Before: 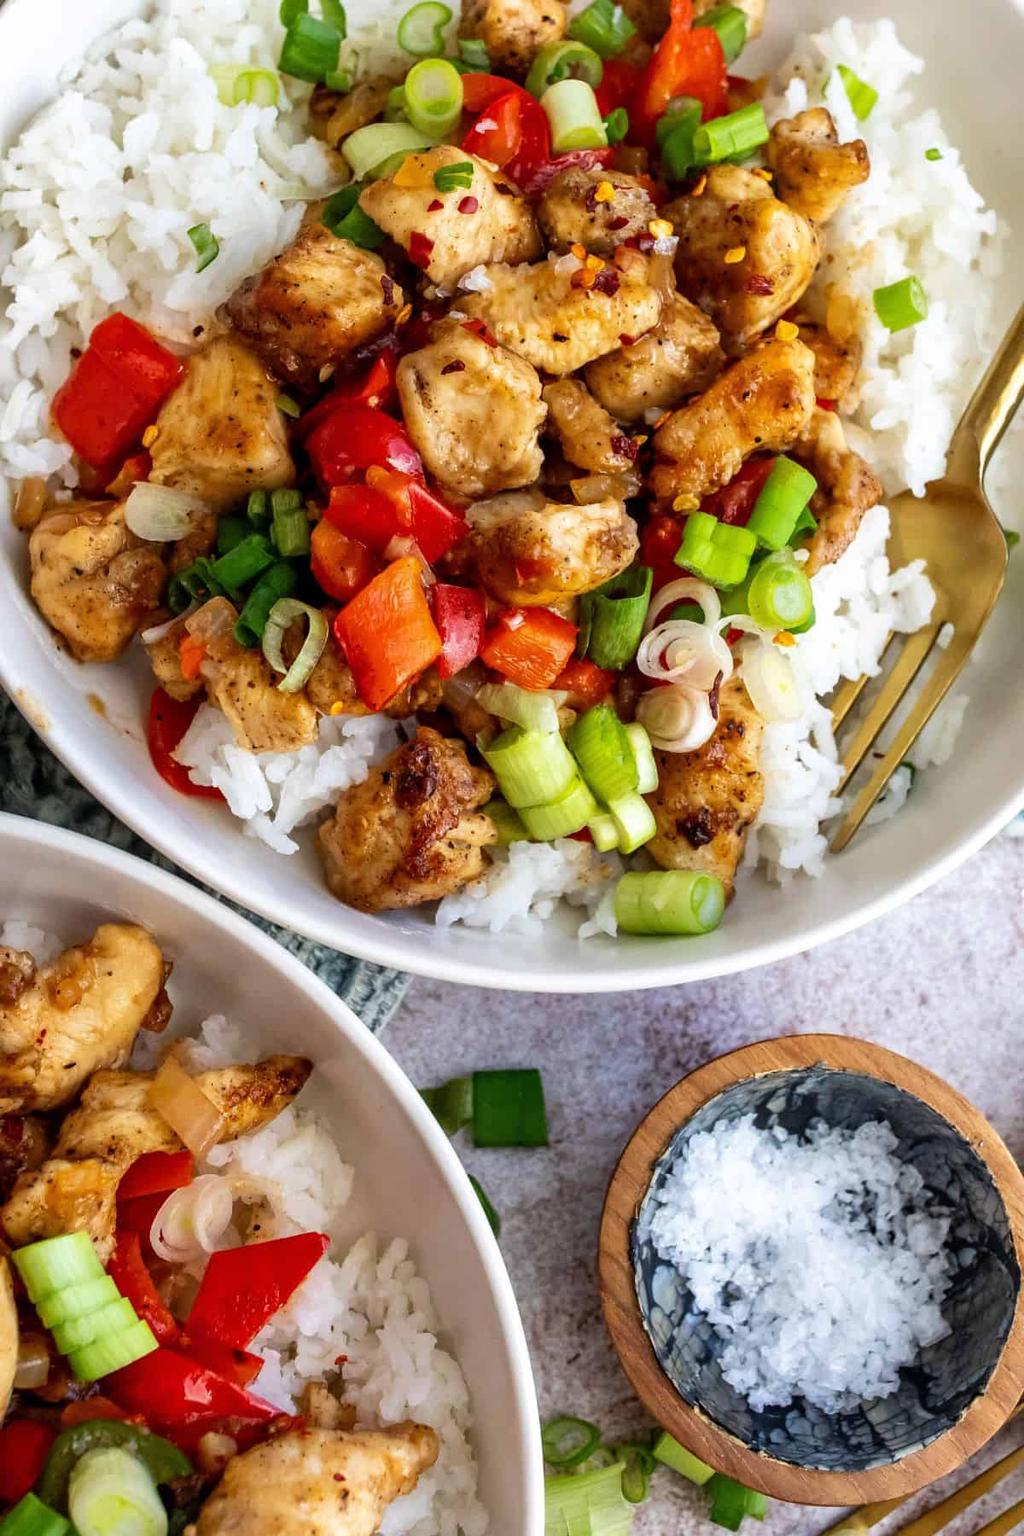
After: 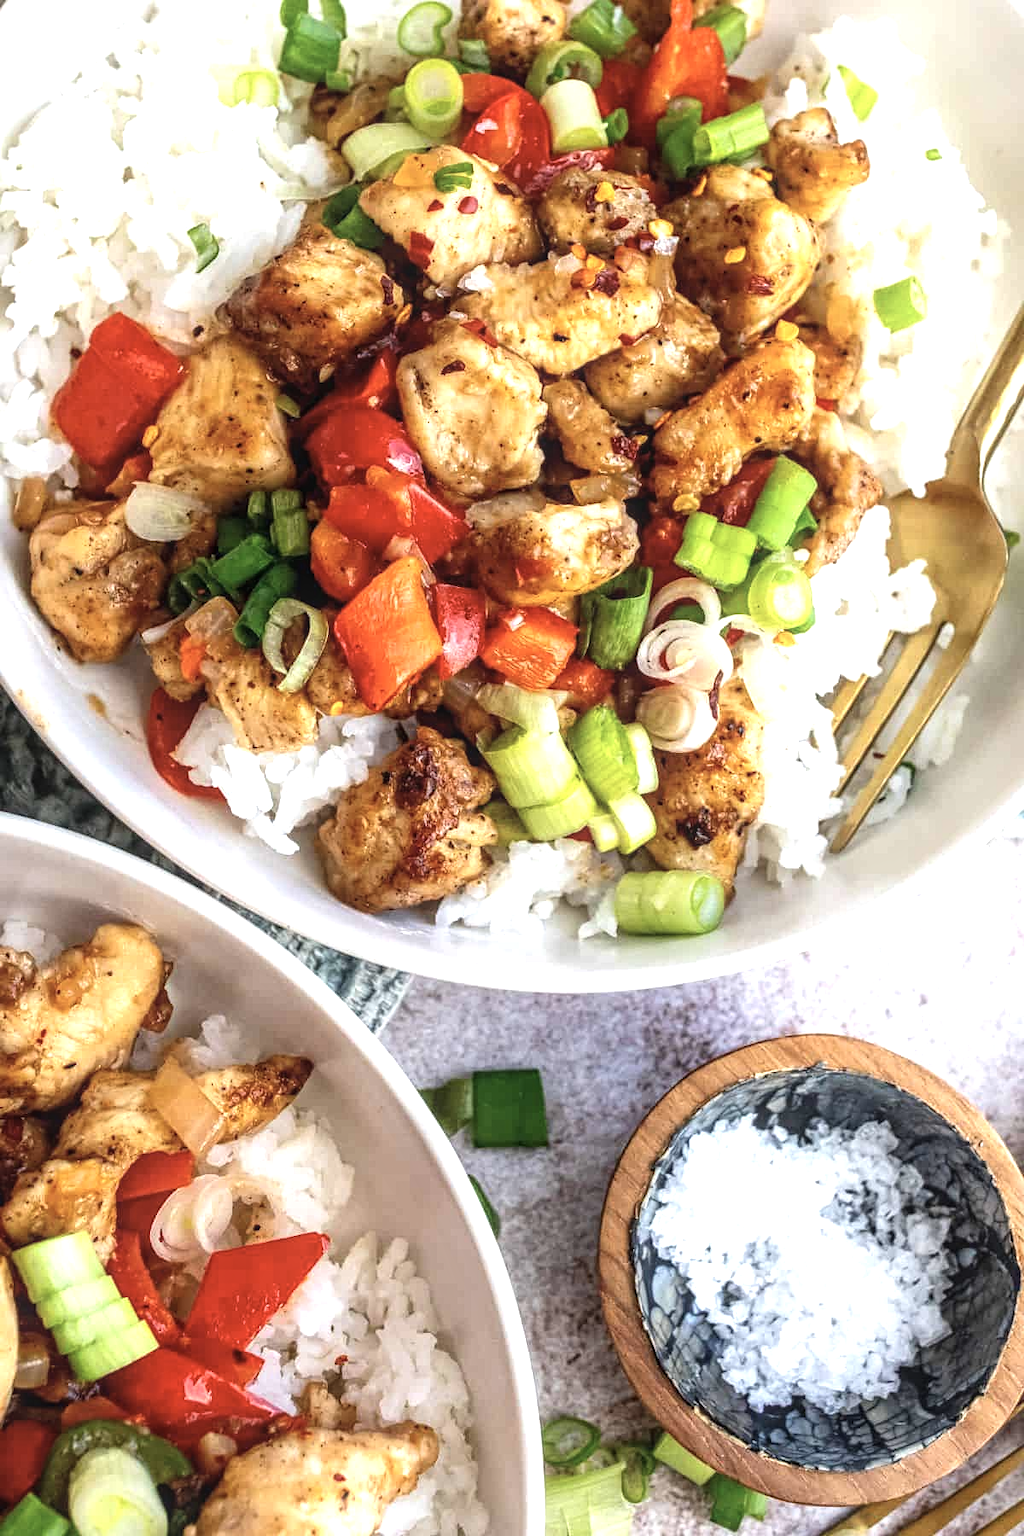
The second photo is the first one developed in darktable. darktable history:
local contrast: detail 139%
exposure: black level correction -0.002, exposure 0.708 EV, compensate highlight preservation false
contrast brightness saturation: contrast 0.062, brightness -0.006, saturation -0.226
contrast equalizer: octaves 7, y [[0.439, 0.44, 0.442, 0.457, 0.493, 0.498], [0.5 ×6], [0.5 ×6], [0 ×6], [0 ×6]]
